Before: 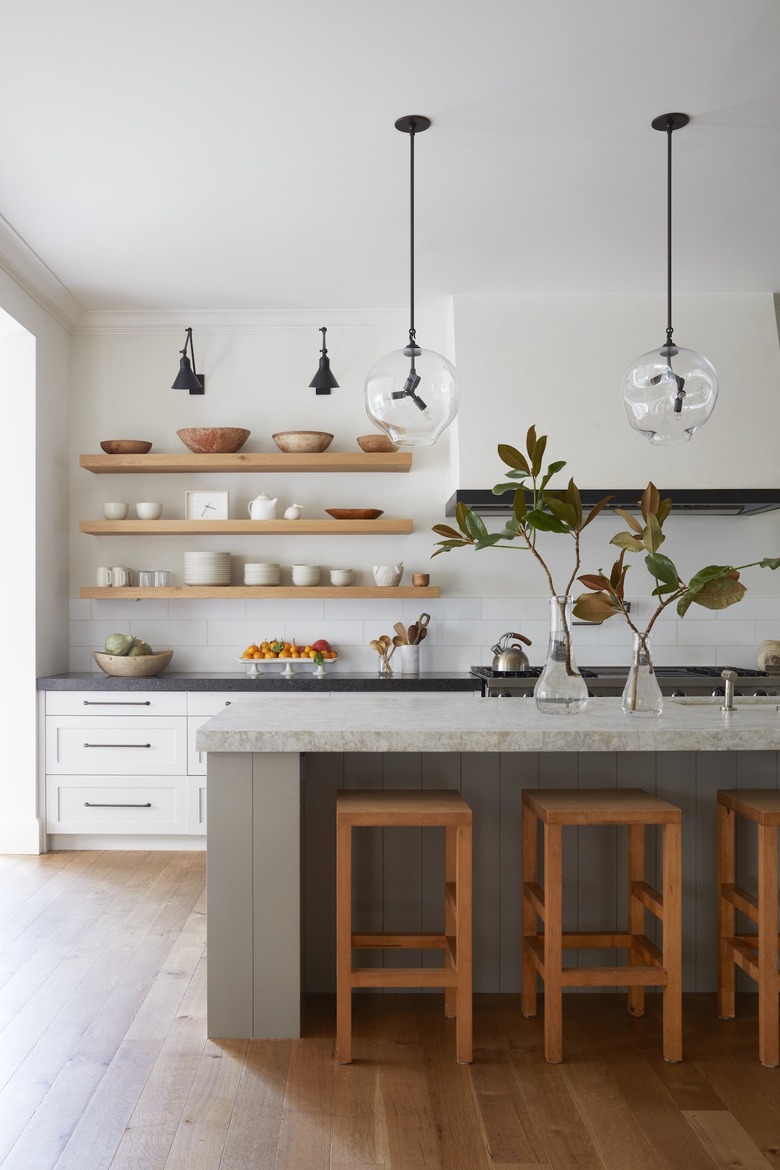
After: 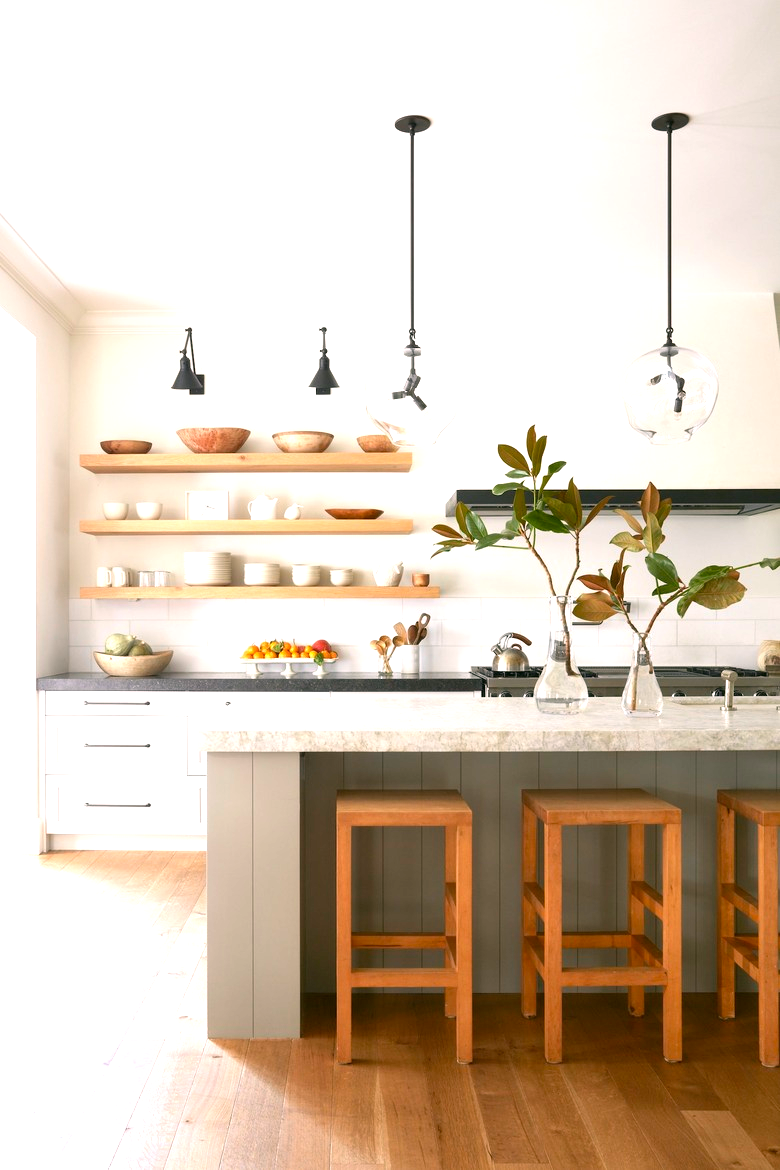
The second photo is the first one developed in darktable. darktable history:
exposure: black level correction 0, exposure 1.1 EV, compensate exposure bias true, compensate highlight preservation false
color correction: highlights a* 4.02, highlights b* 4.98, shadows a* -7.55, shadows b* 4.98
